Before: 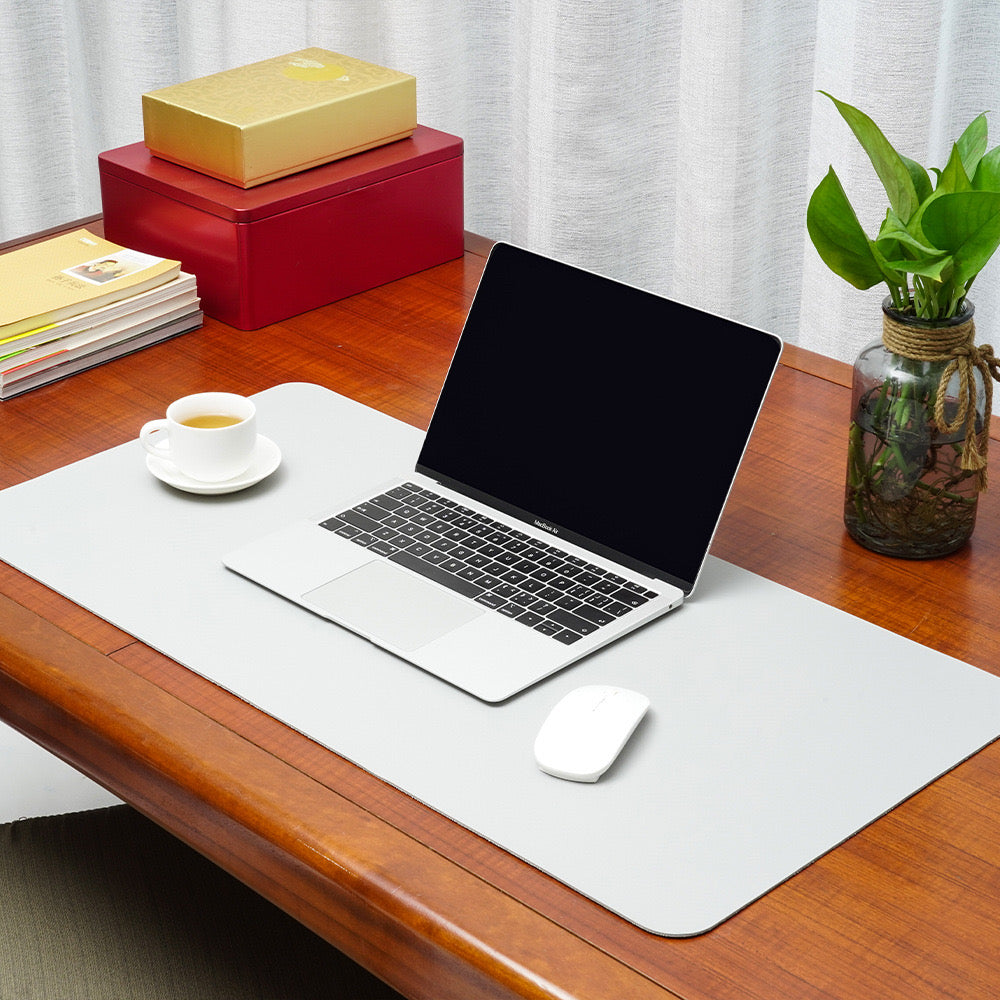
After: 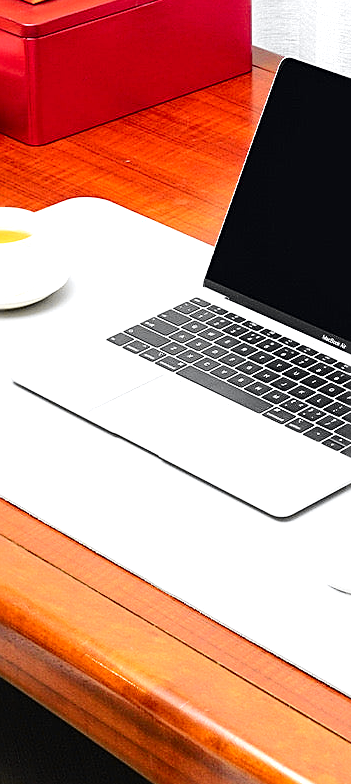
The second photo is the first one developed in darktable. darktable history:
exposure: black level correction 0, exposure 0.691 EV, compensate highlight preservation false
crop and rotate: left 21.293%, top 18.599%, right 43.552%, bottom 2.976%
tone curve: curves: ch0 [(0, 0) (0.071, 0.047) (0.266, 0.26) (0.483, 0.554) (0.753, 0.811) (1, 0.983)]; ch1 [(0, 0) (0.346, 0.307) (0.408, 0.369) (0.463, 0.443) (0.482, 0.493) (0.502, 0.5) (0.517, 0.502) (0.55, 0.548) (0.597, 0.624) (0.651, 0.698) (1, 1)]; ch2 [(0, 0) (0.346, 0.34) (0.434, 0.46) (0.485, 0.494) (0.5, 0.494) (0.517, 0.506) (0.535, 0.529) (0.583, 0.611) (0.625, 0.666) (1, 1)], color space Lab, independent channels, preserve colors none
sharpen: on, module defaults
